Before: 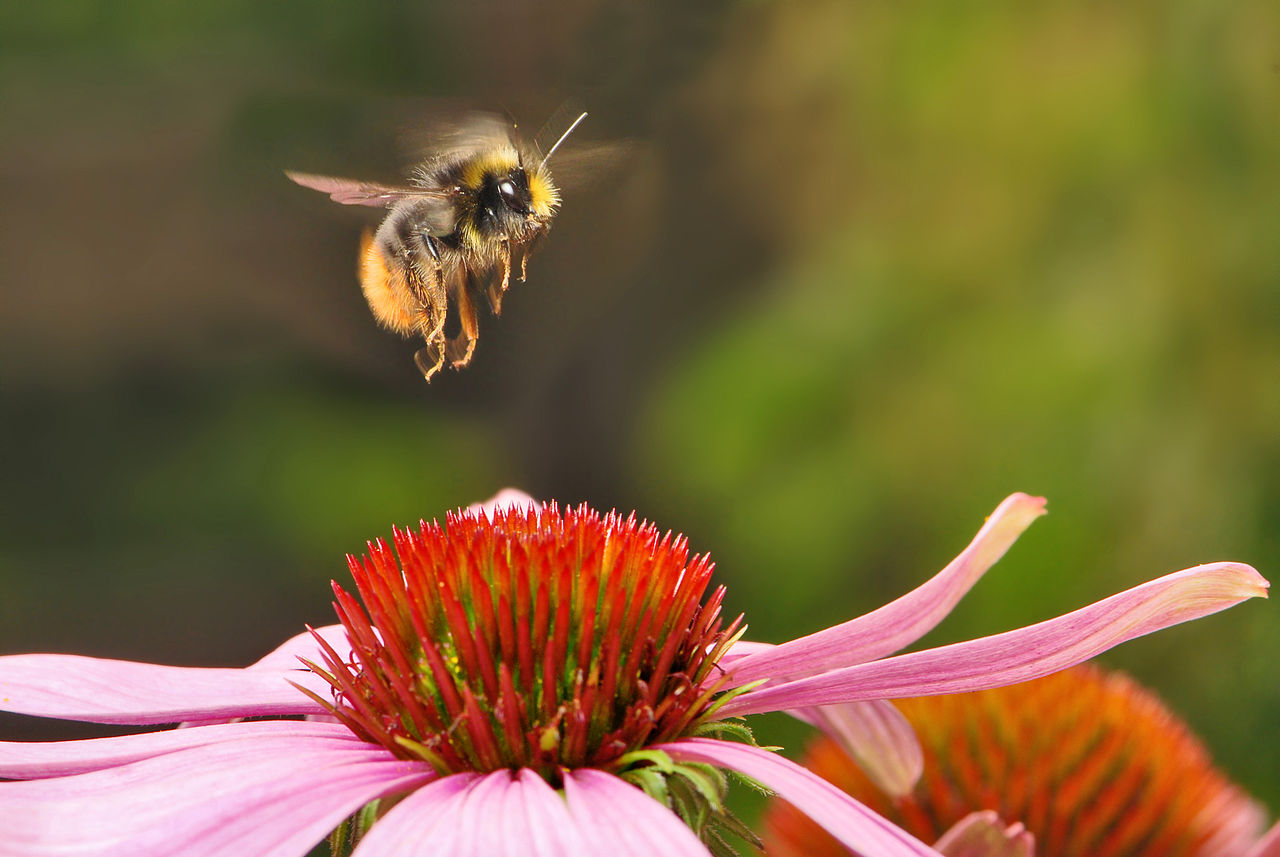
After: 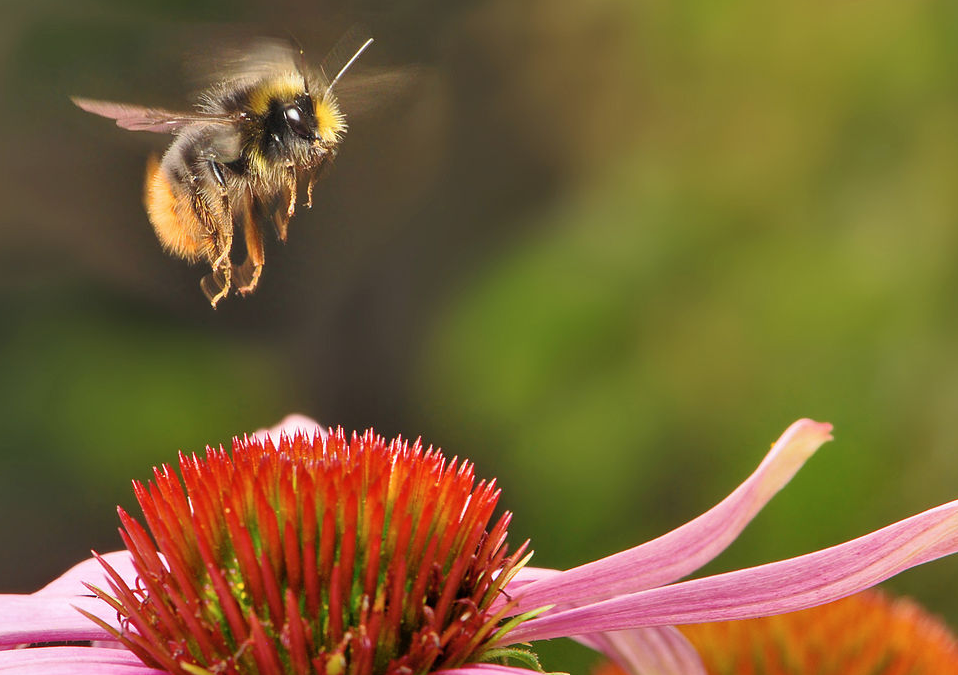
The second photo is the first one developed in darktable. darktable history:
crop: left 16.768%, top 8.653%, right 8.362%, bottom 12.485%
contrast brightness saturation: saturation -0.05
